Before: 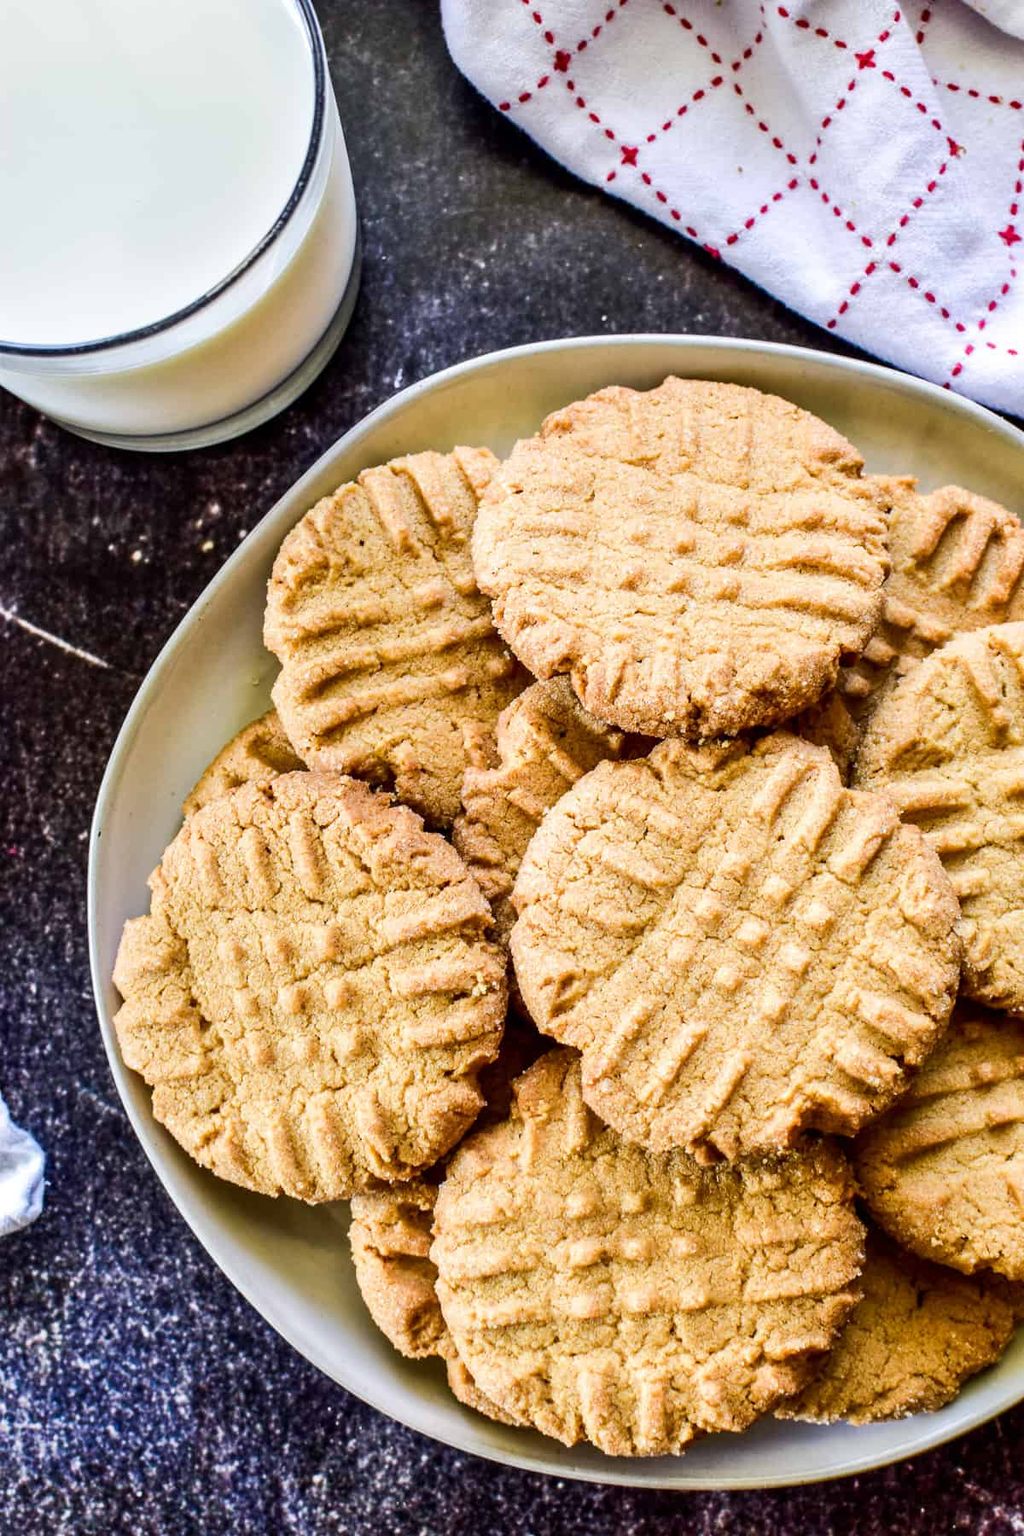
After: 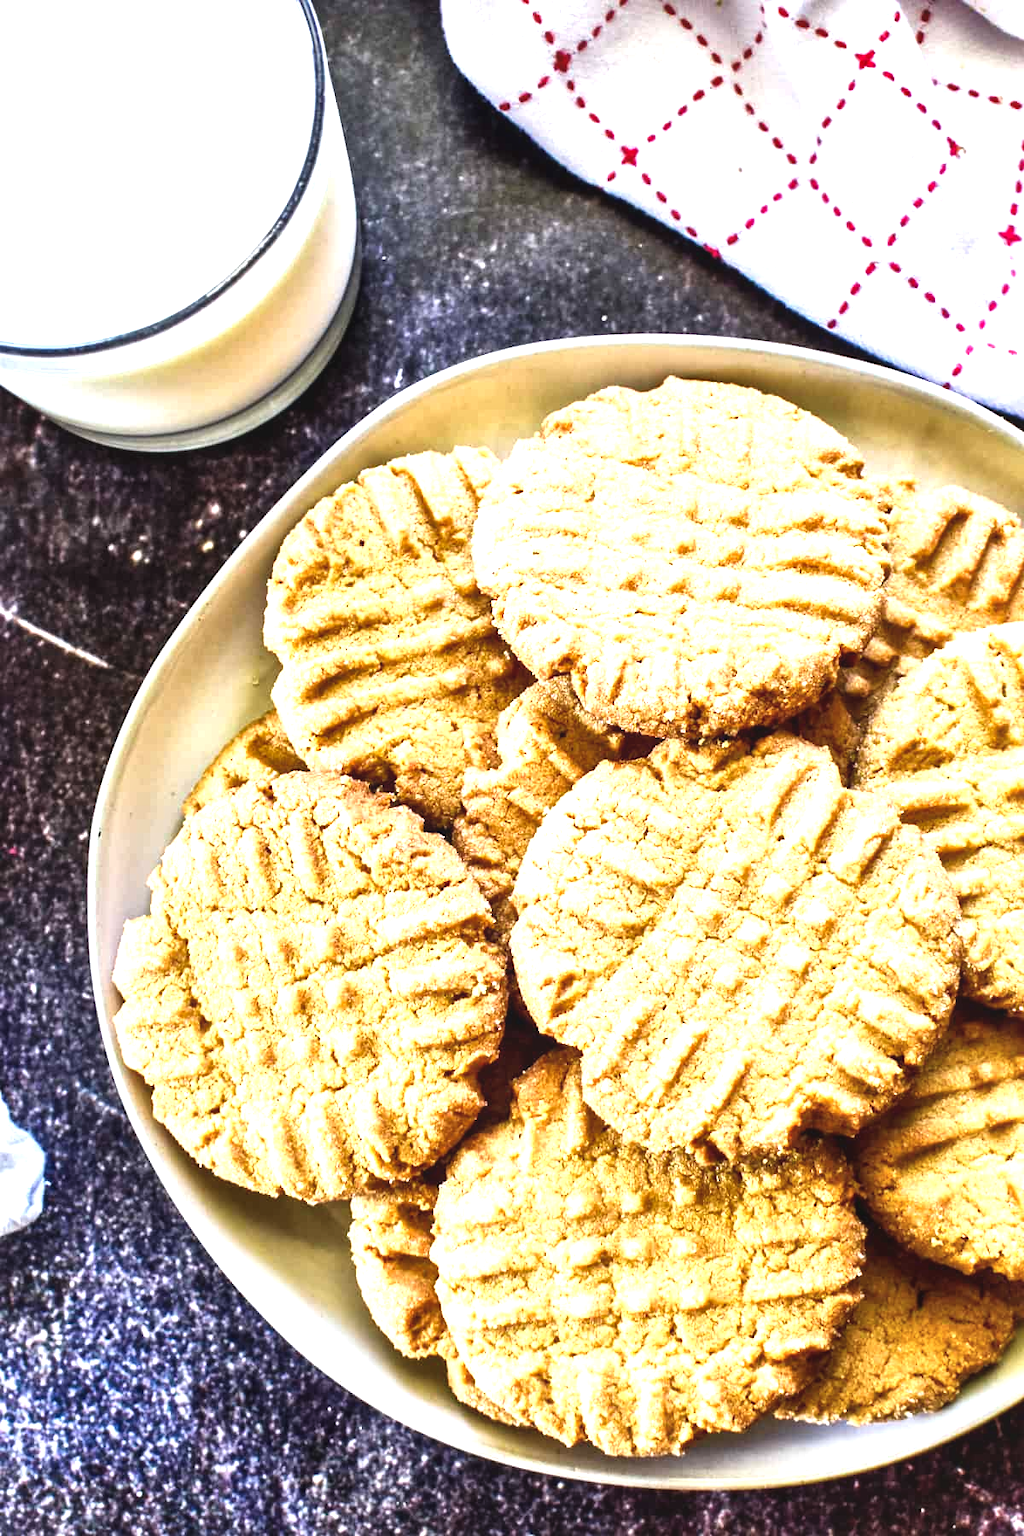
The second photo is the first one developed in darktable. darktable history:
exposure: black level correction -0.005, exposure 1 EV, compensate highlight preservation false
local contrast: mode bilateral grid, contrast 25, coarseness 60, detail 151%, midtone range 0.2
